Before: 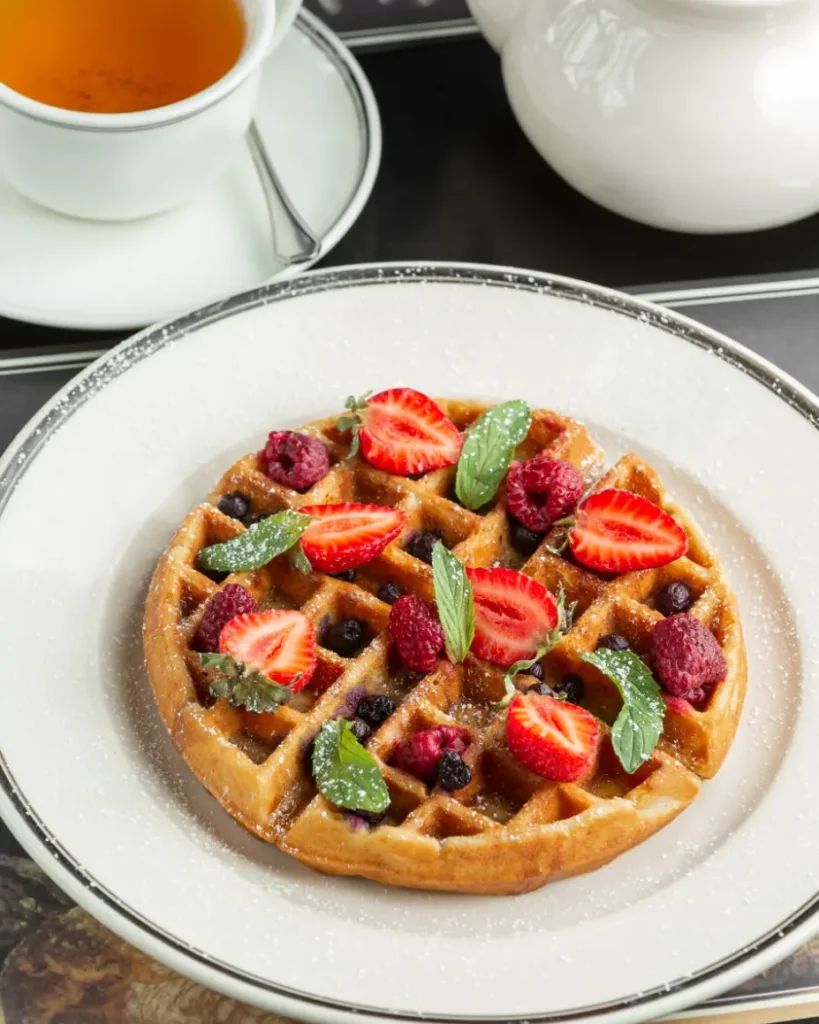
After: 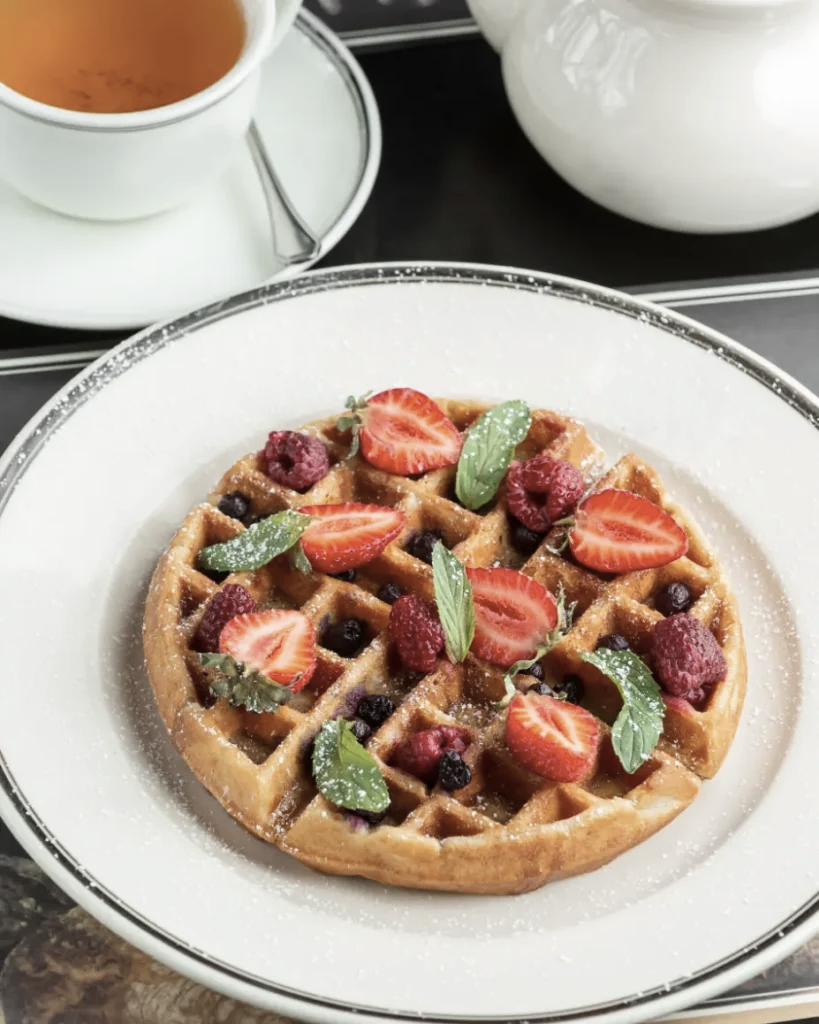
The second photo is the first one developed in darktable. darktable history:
white balance: emerald 1
color correction: highlights a* -0.182, highlights b* -0.124
contrast brightness saturation: contrast 0.1, saturation -0.36
